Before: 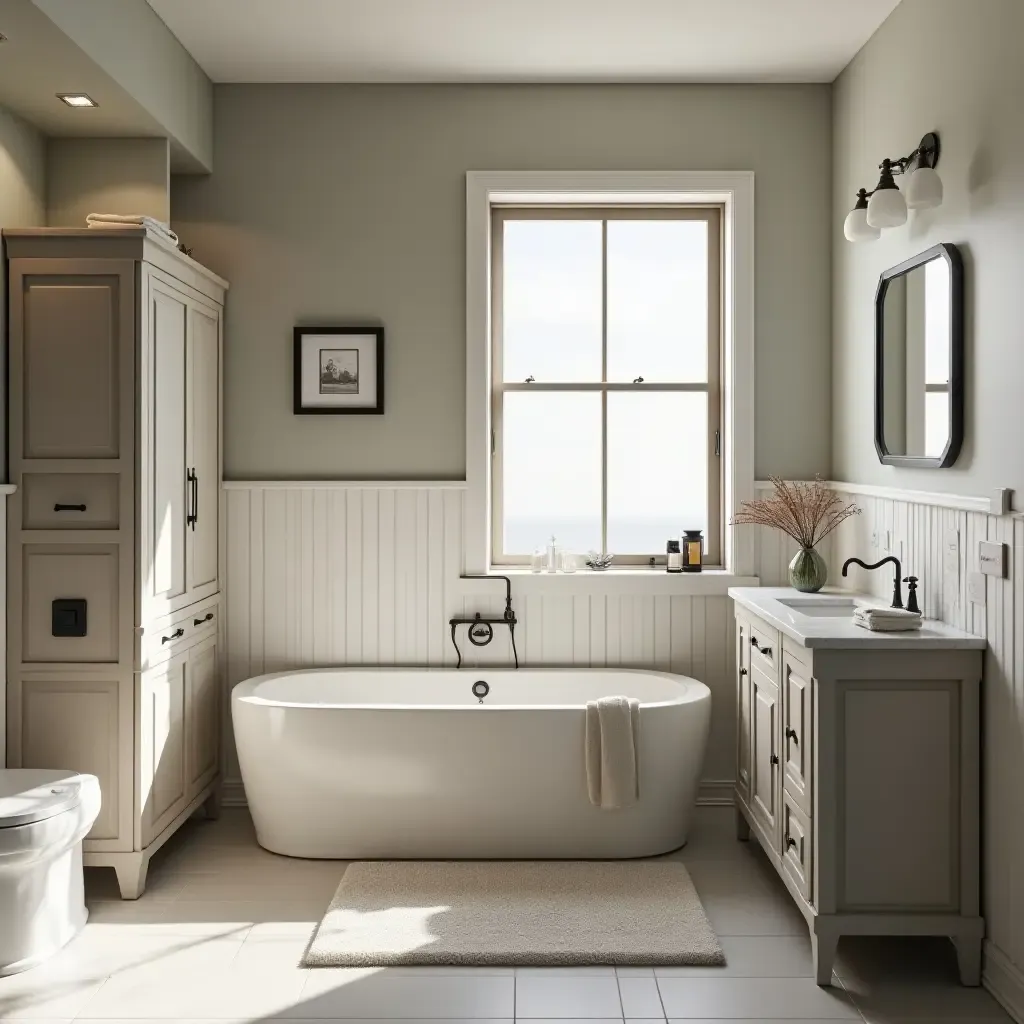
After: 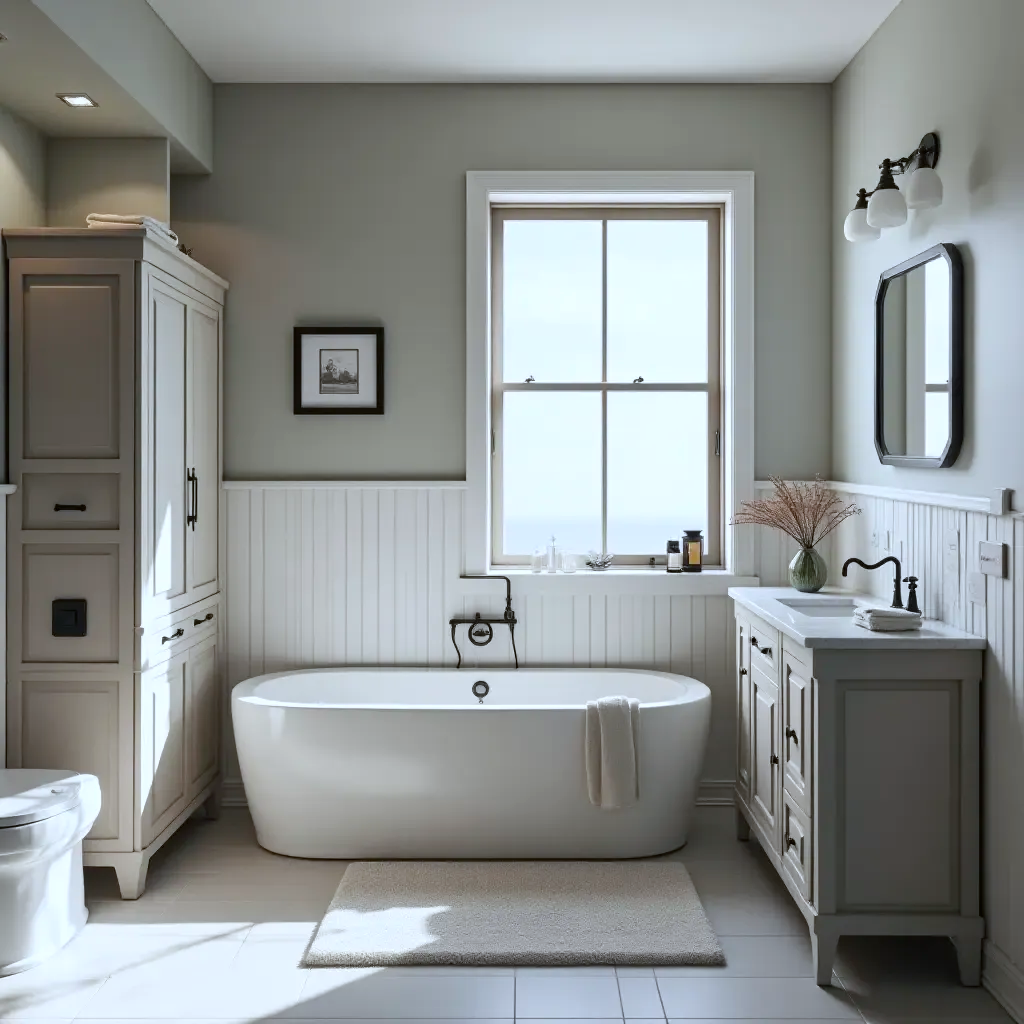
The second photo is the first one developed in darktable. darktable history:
color calibration: x 0.371, y 0.377, temperature 4300.89 K
